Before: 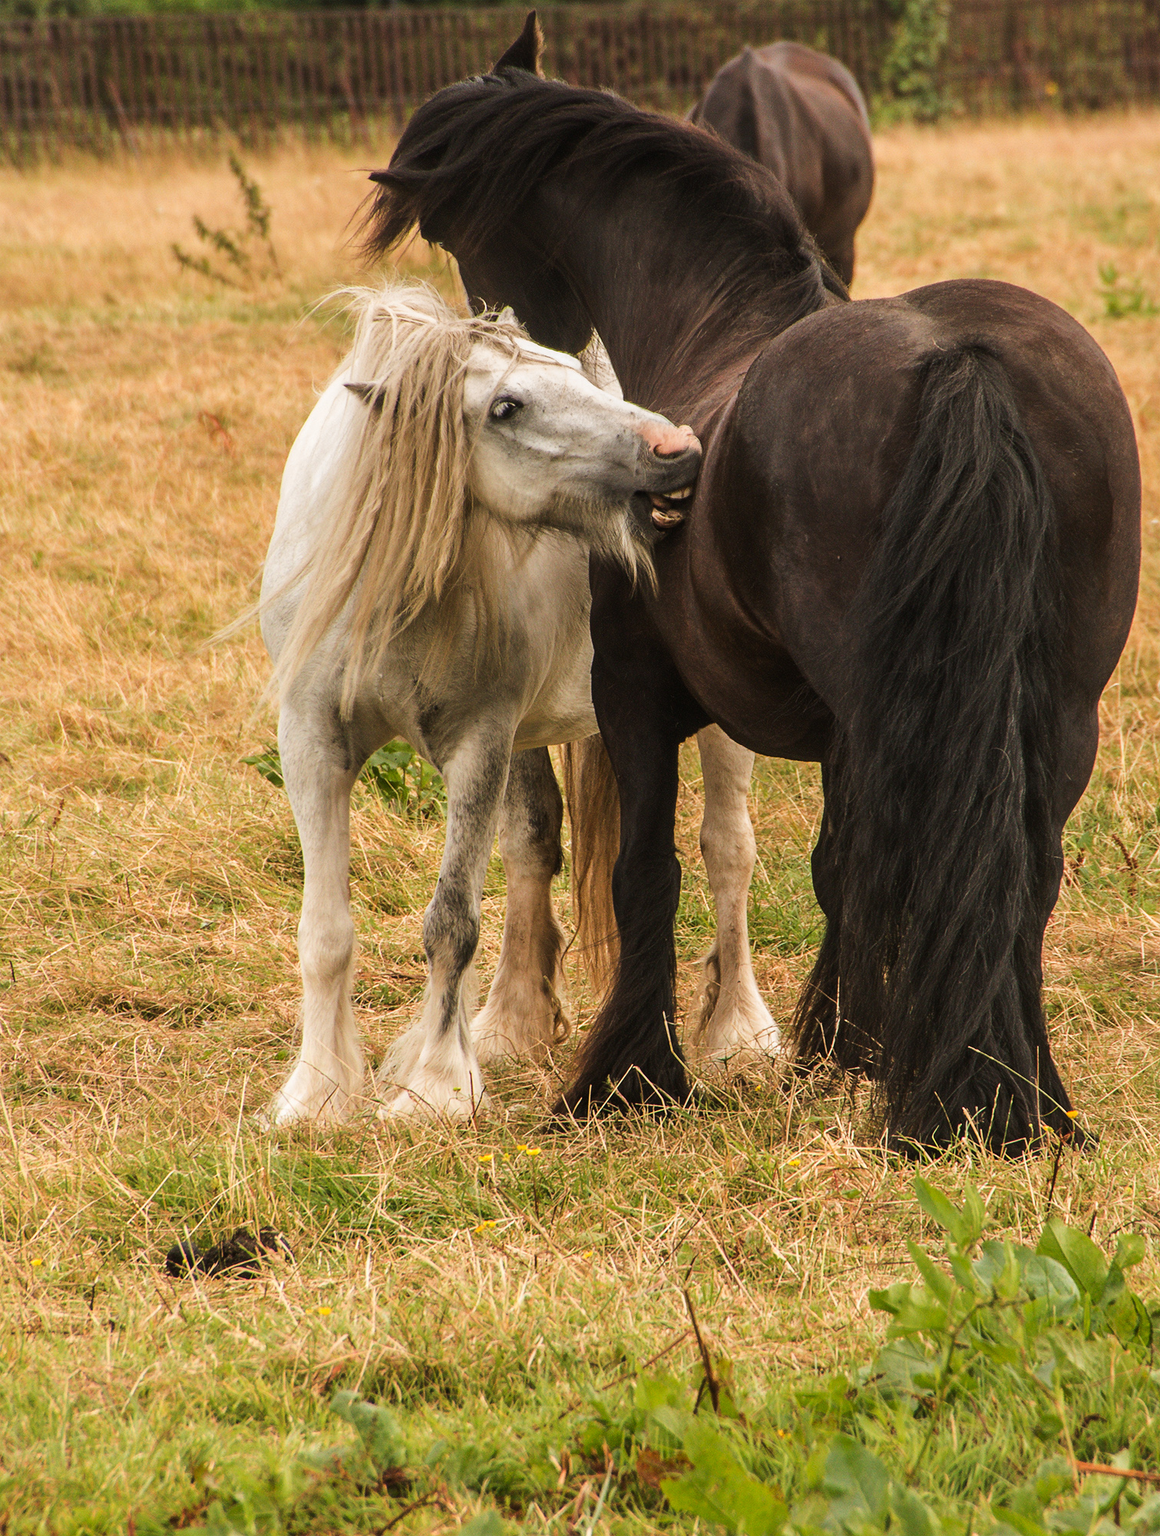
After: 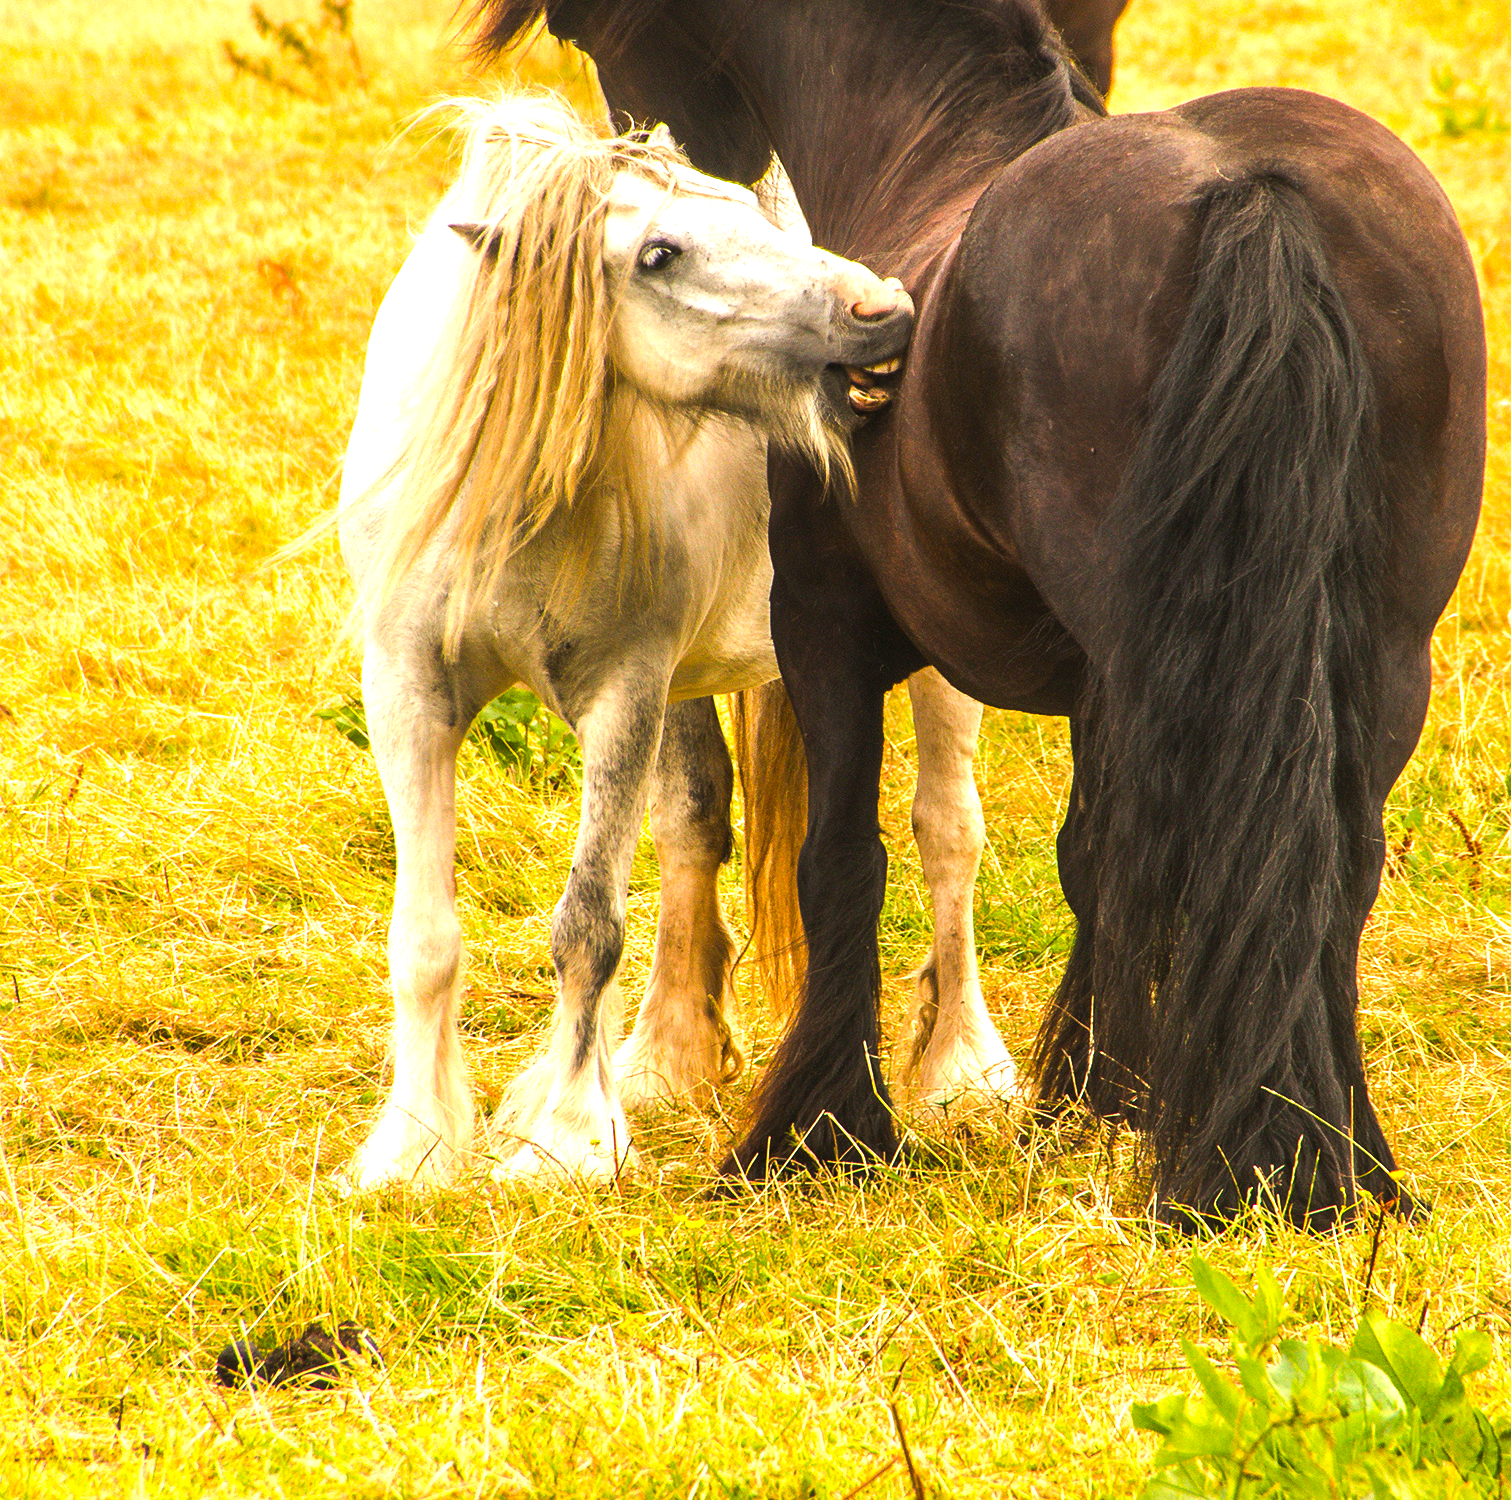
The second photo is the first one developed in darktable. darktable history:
color balance rgb: perceptual saturation grading › global saturation 30%, global vibrance 20%
white balance: emerald 1
exposure: black level correction 0, exposure 1.1 EV, compensate highlight preservation false
crop: top 13.819%, bottom 11.169%
